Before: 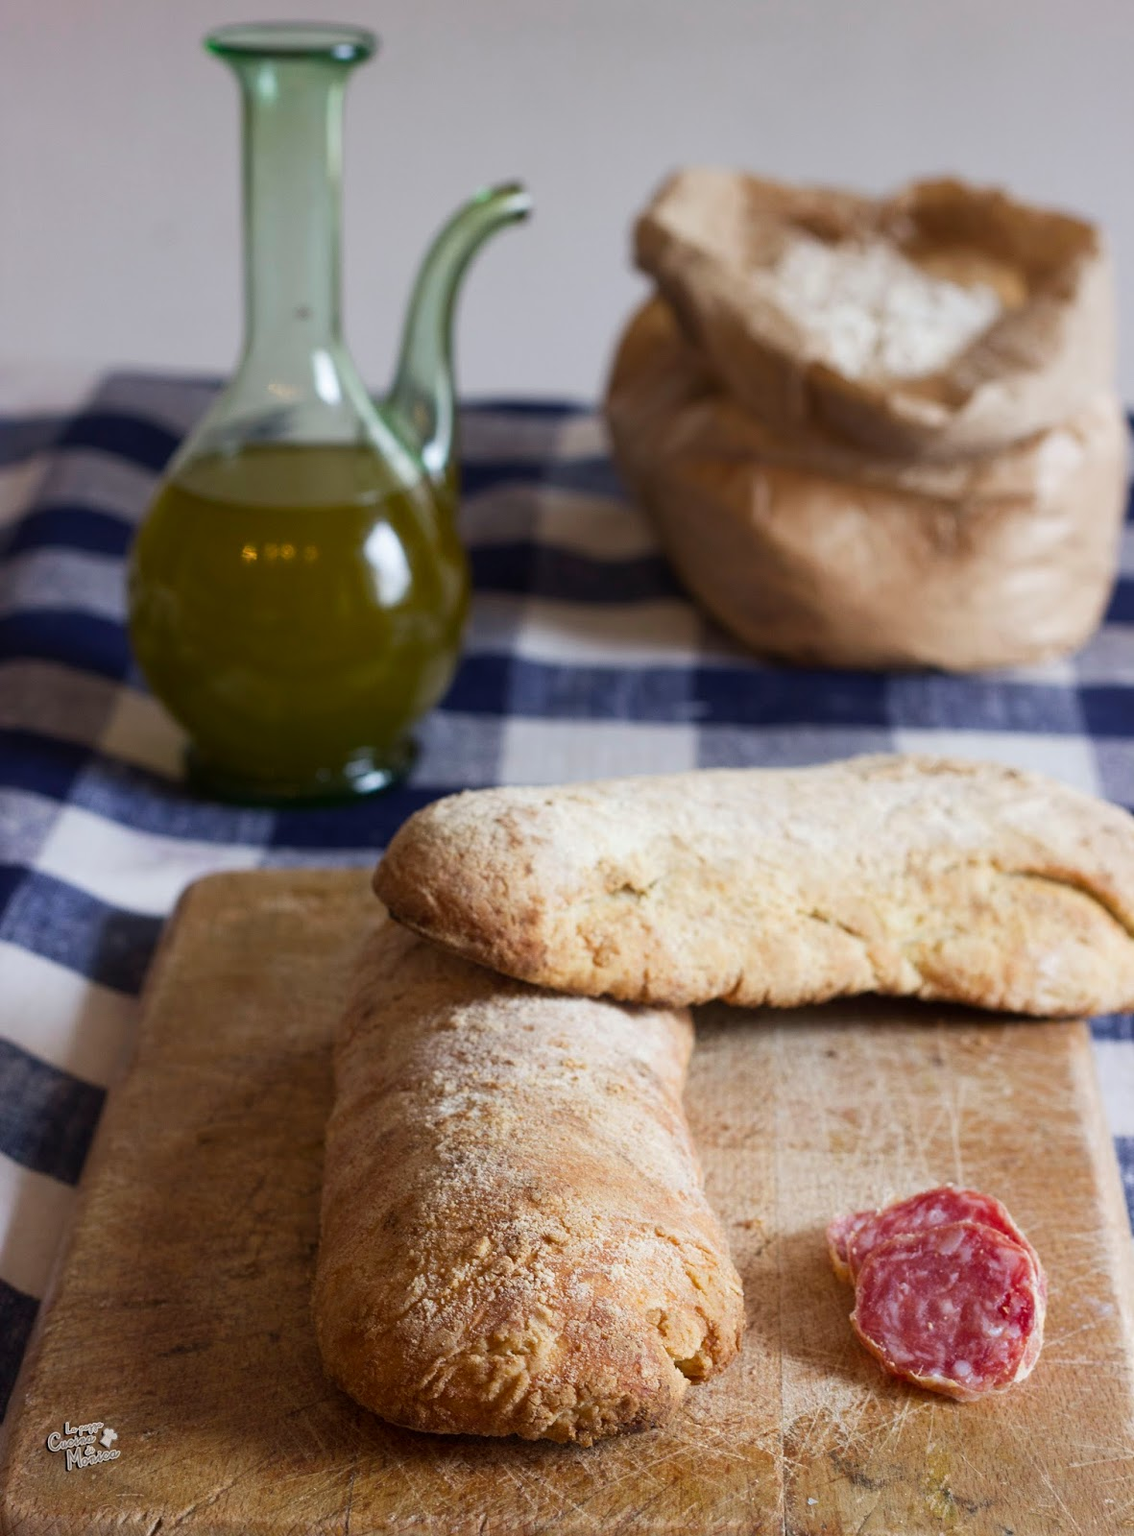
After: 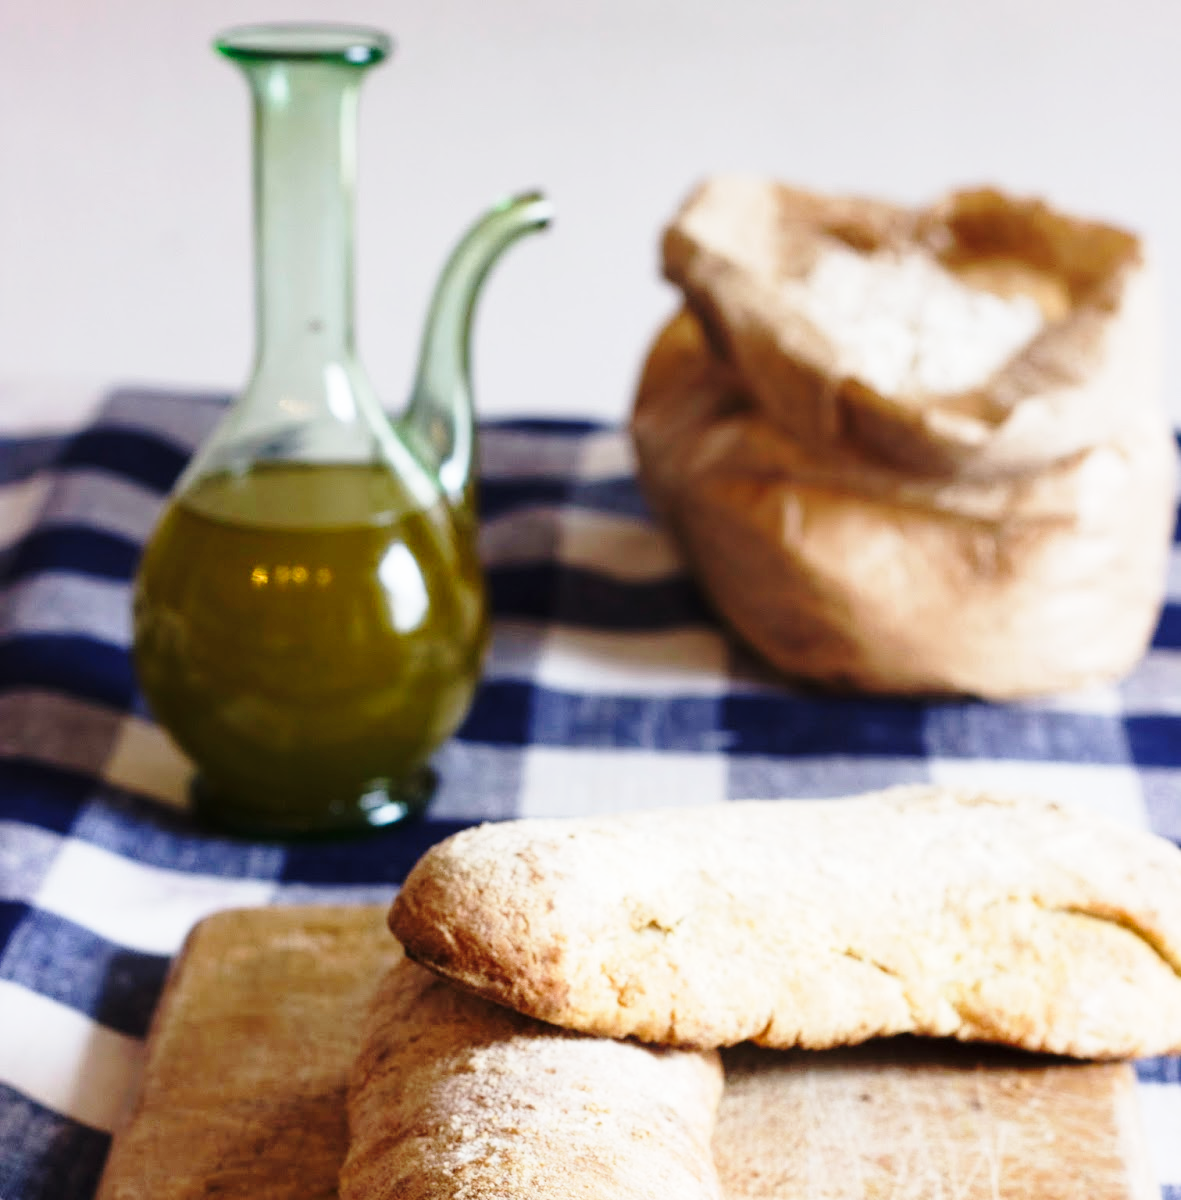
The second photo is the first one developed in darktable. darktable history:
crop: bottom 24.994%
contrast brightness saturation: saturation -0.086
base curve: curves: ch0 [(0, 0) (0.028, 0.03) (0.105, 0.232) (0.387, 0.748) (0.754, 0.968) (1, 1)], preserve colors none
